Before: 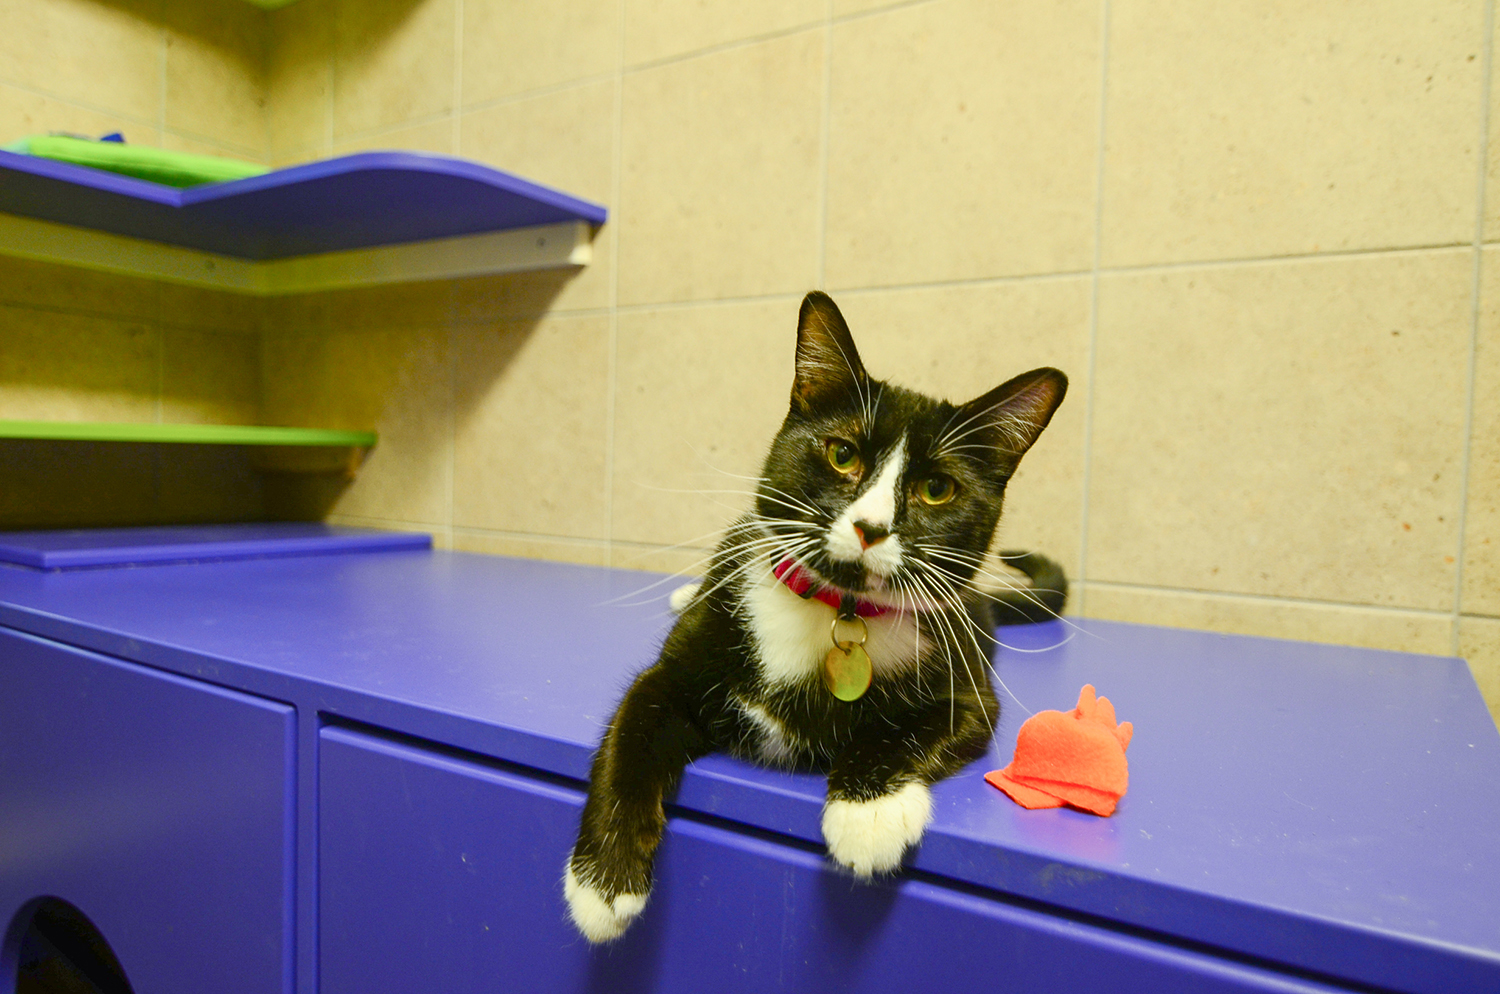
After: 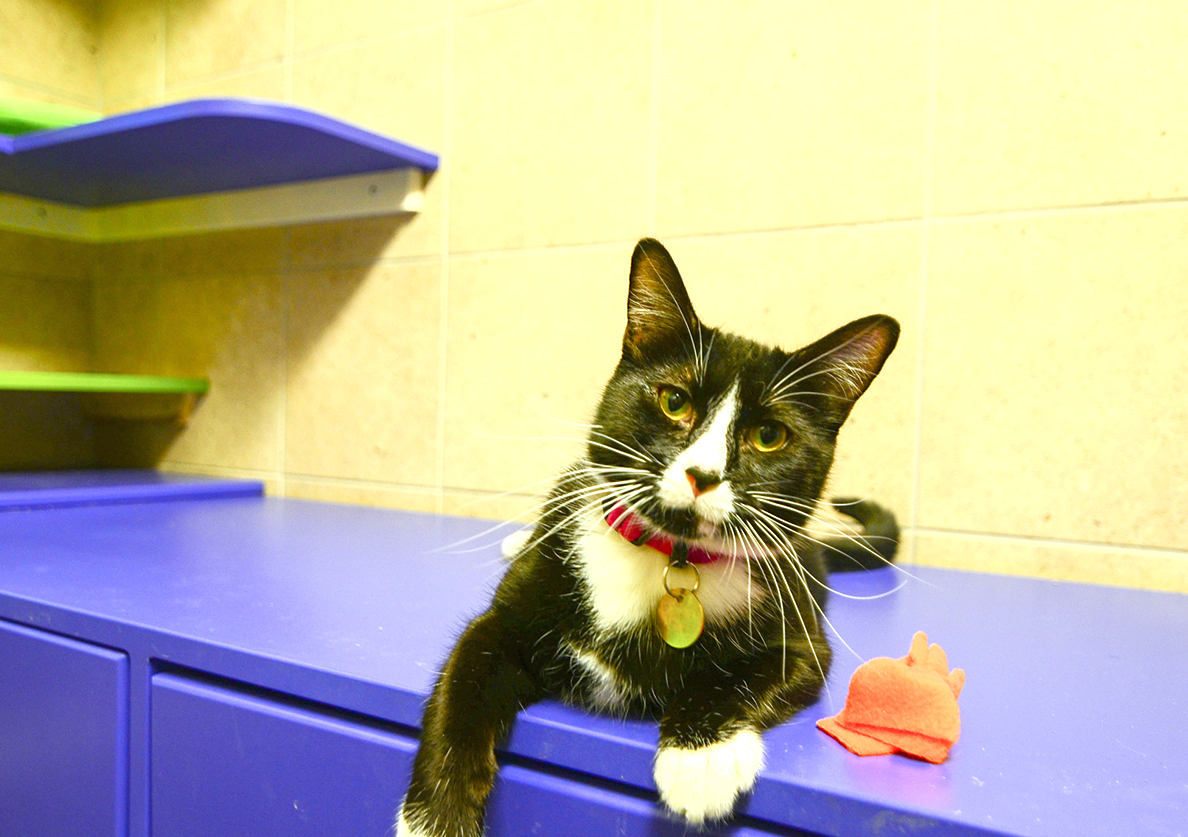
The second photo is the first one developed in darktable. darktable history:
exposure: black level correction 0, exposure 0.7 EV, compensate exposure bias true, compensate highlight preservation false
crop: left 11.225%, top 5.381%, right 9.565%, bottom 10.314%
tone equalizer: on, module defaults
